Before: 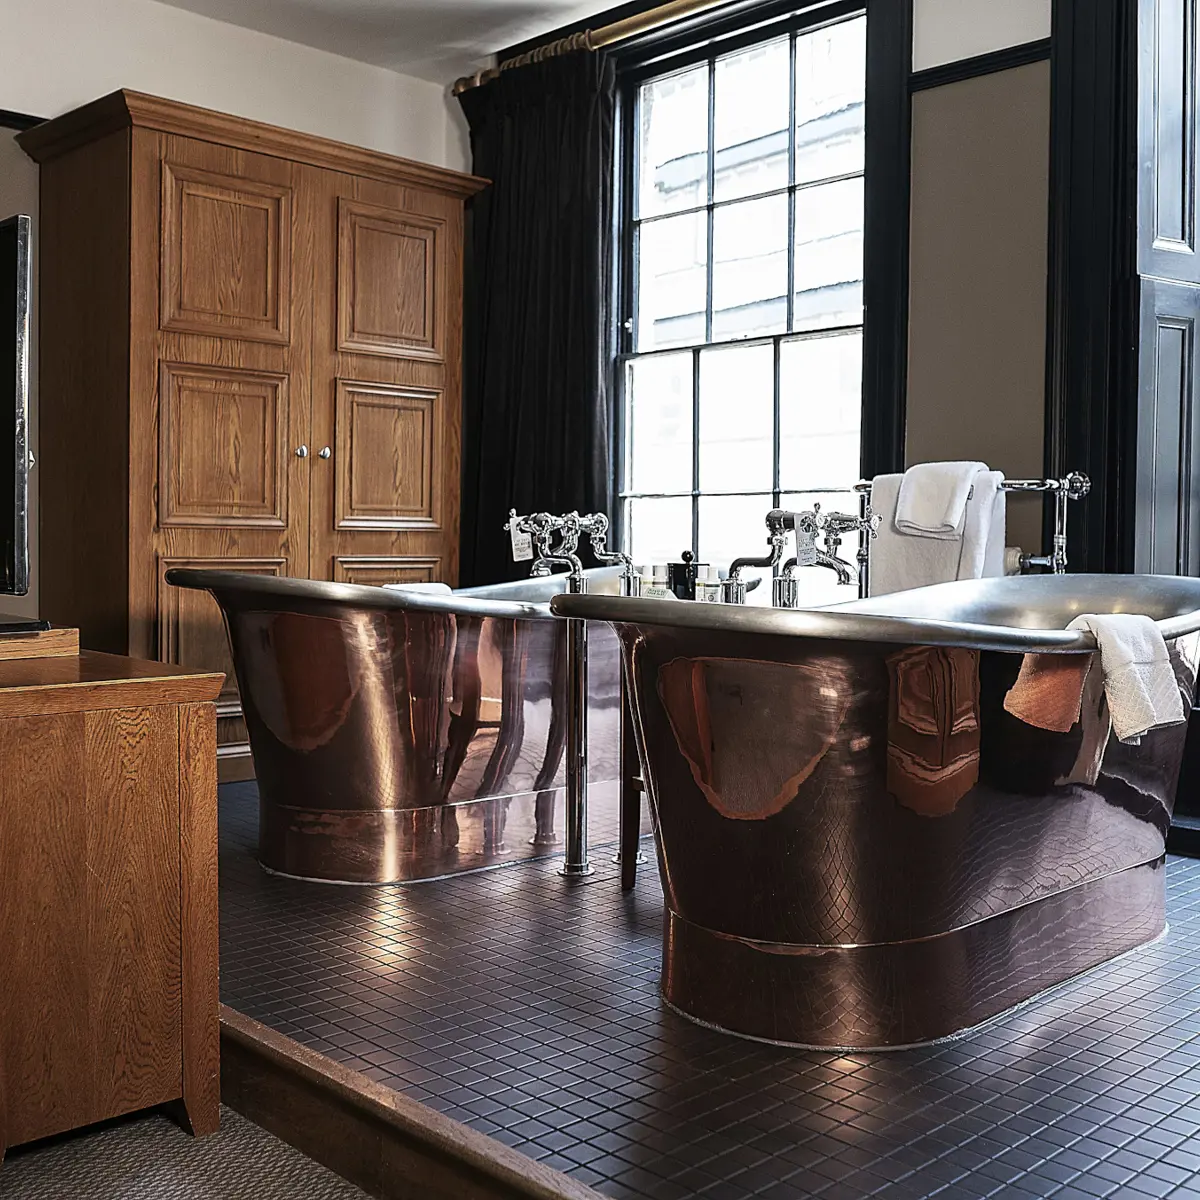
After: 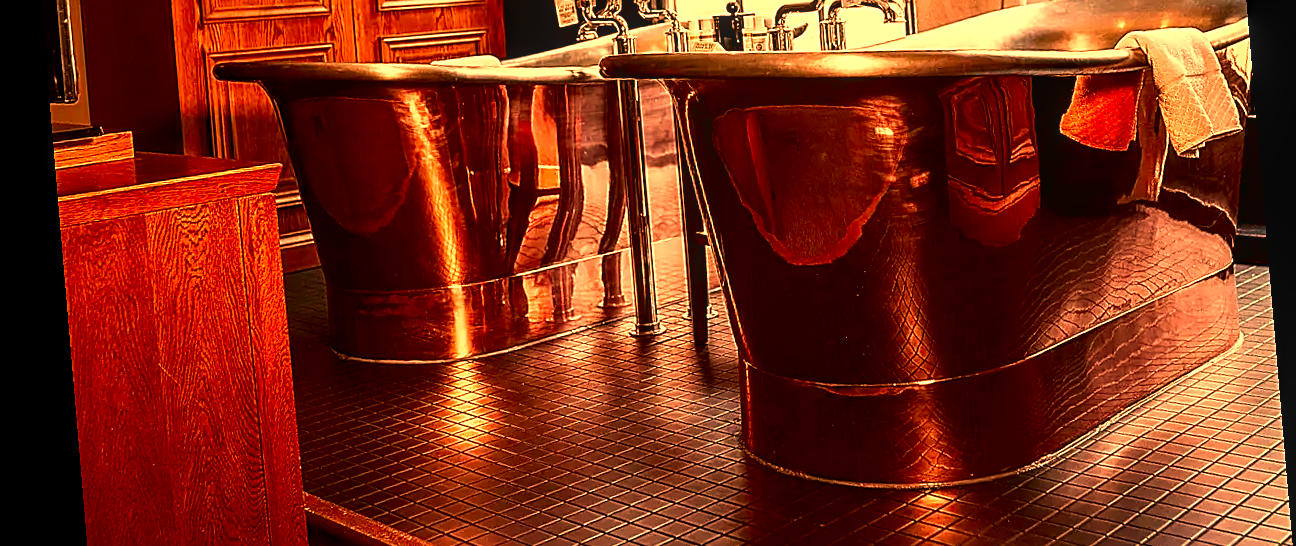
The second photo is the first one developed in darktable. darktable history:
white balance: red 1.467, blue 0.684
exposure: black level correction 0.007, exposure 0.159 EV, compensate highlight preservation false
sharpen: on, module defaults
contrast brightness saturation: brightness -0.25, saturation 0.2
crop: top 45.551%, bottom 12.262%
rotate and perspective: rotation -4.86°, automatic cropping off
local contrast: on, module defaults
